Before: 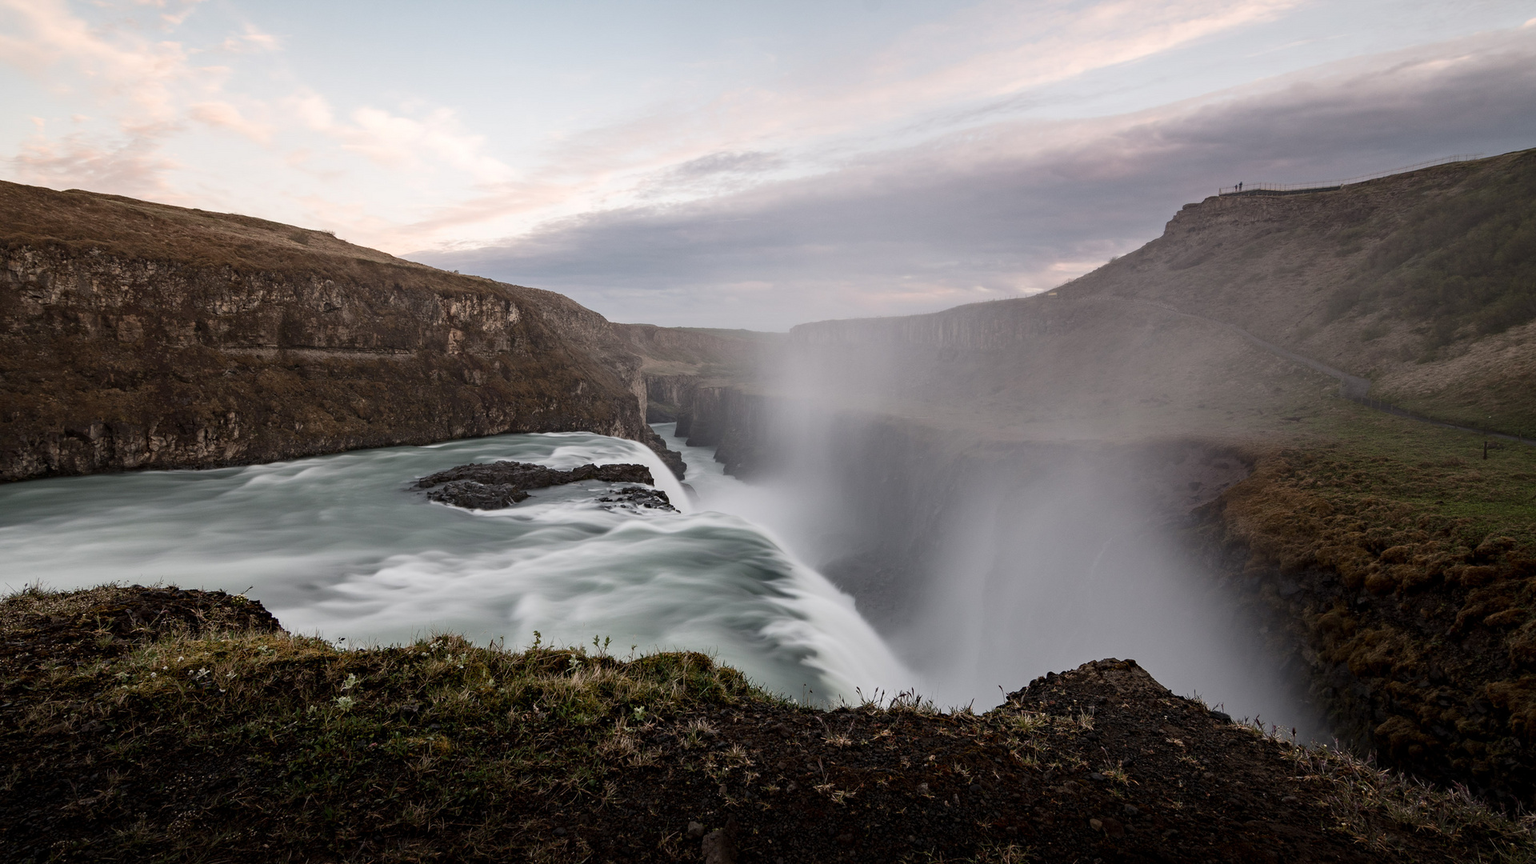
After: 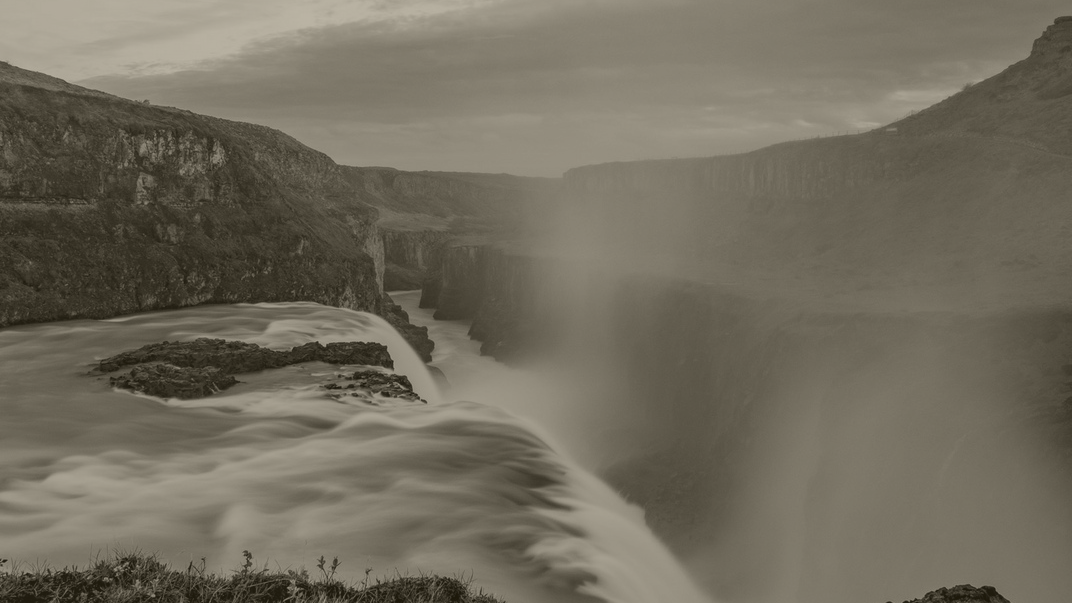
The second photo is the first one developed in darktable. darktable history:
local contrast: on, module defaults
white balance: red 1.004, blue 1.024
exposure: exposure 0.178 EV, compensate exposure bias true, compensate highlight preservation false
colorize: hue 41.44°, saturation 22%, source mix 60%, lightness 10.61%
crop and rotate: left 22.13%, top 22.054%, right 22.026%, bottom 22.102%
